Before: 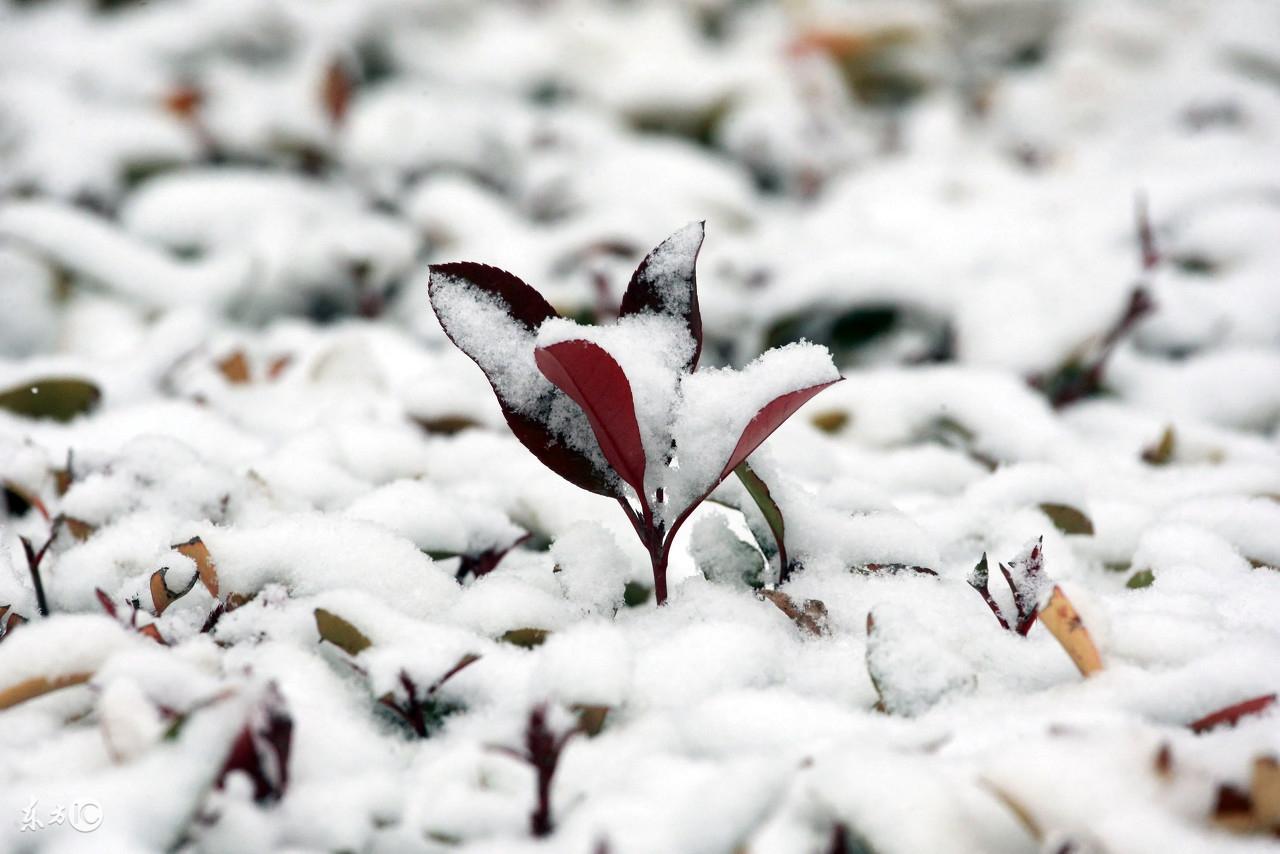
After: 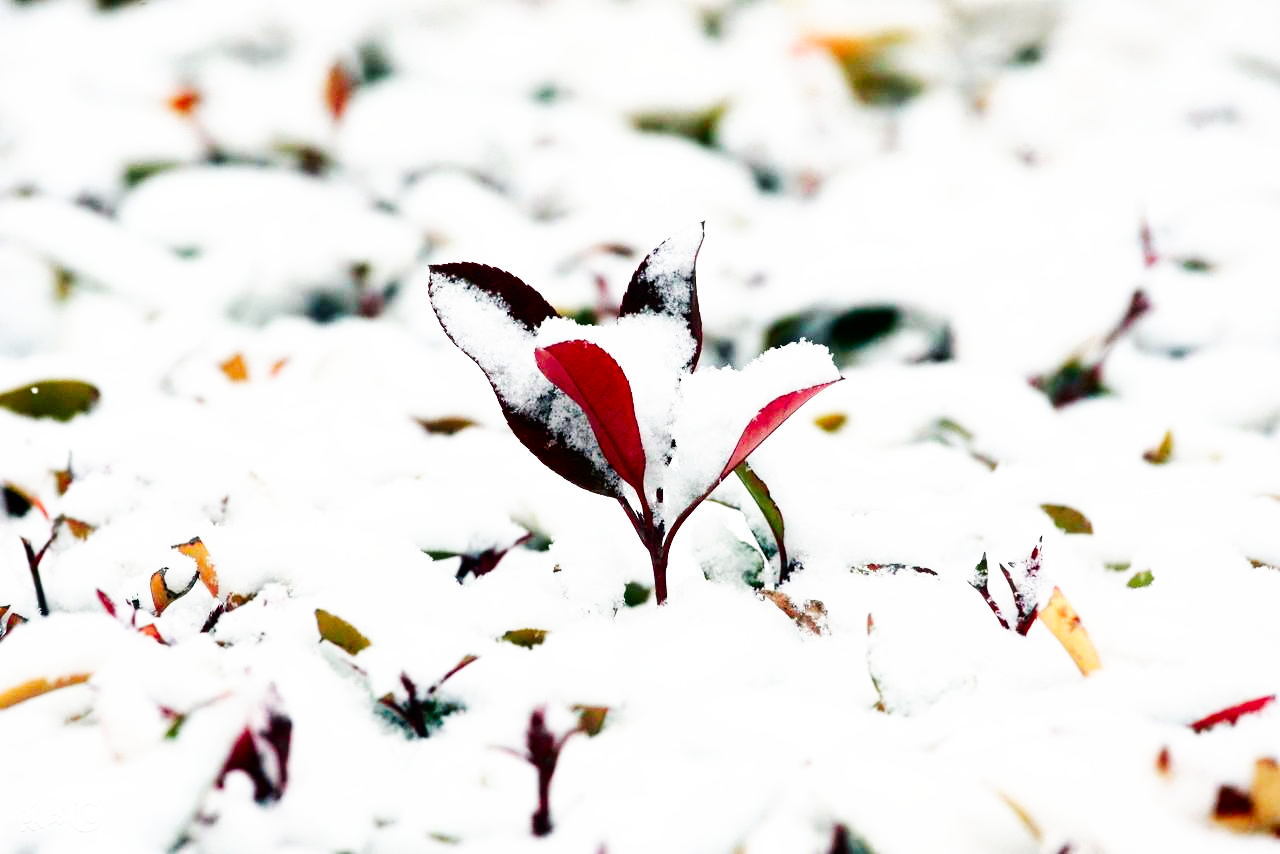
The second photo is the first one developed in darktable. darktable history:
base curve: curves: ch0 [(0, 0) (0.007, 0.004) (0.027, 0.03) (0.046, 0.07) (0.207, 0.54) (0.442, 0.872) (0.673, 0.972) (1, 1)], preserve colors none
contrast brightness saturation: brightness -0.02, saturation 0.35
